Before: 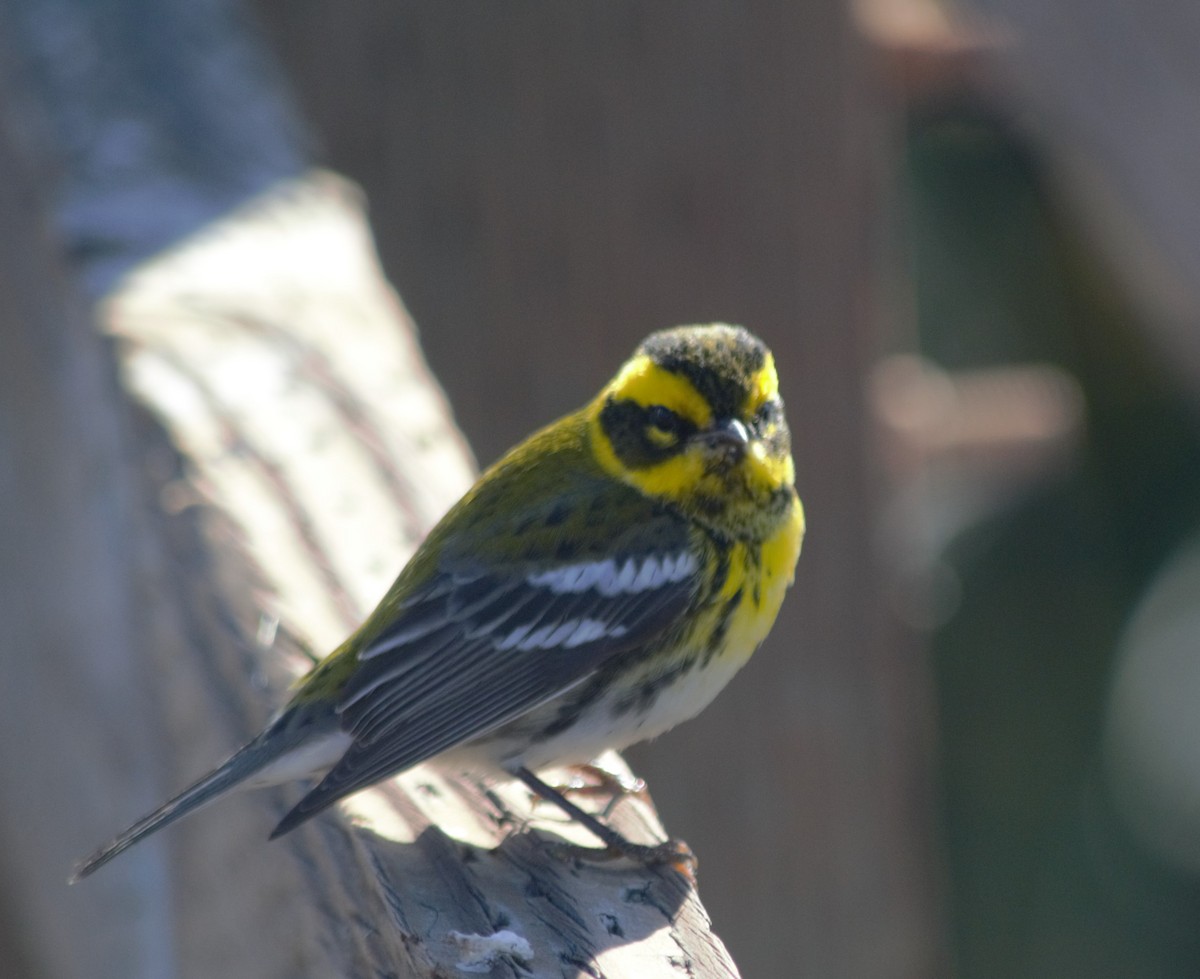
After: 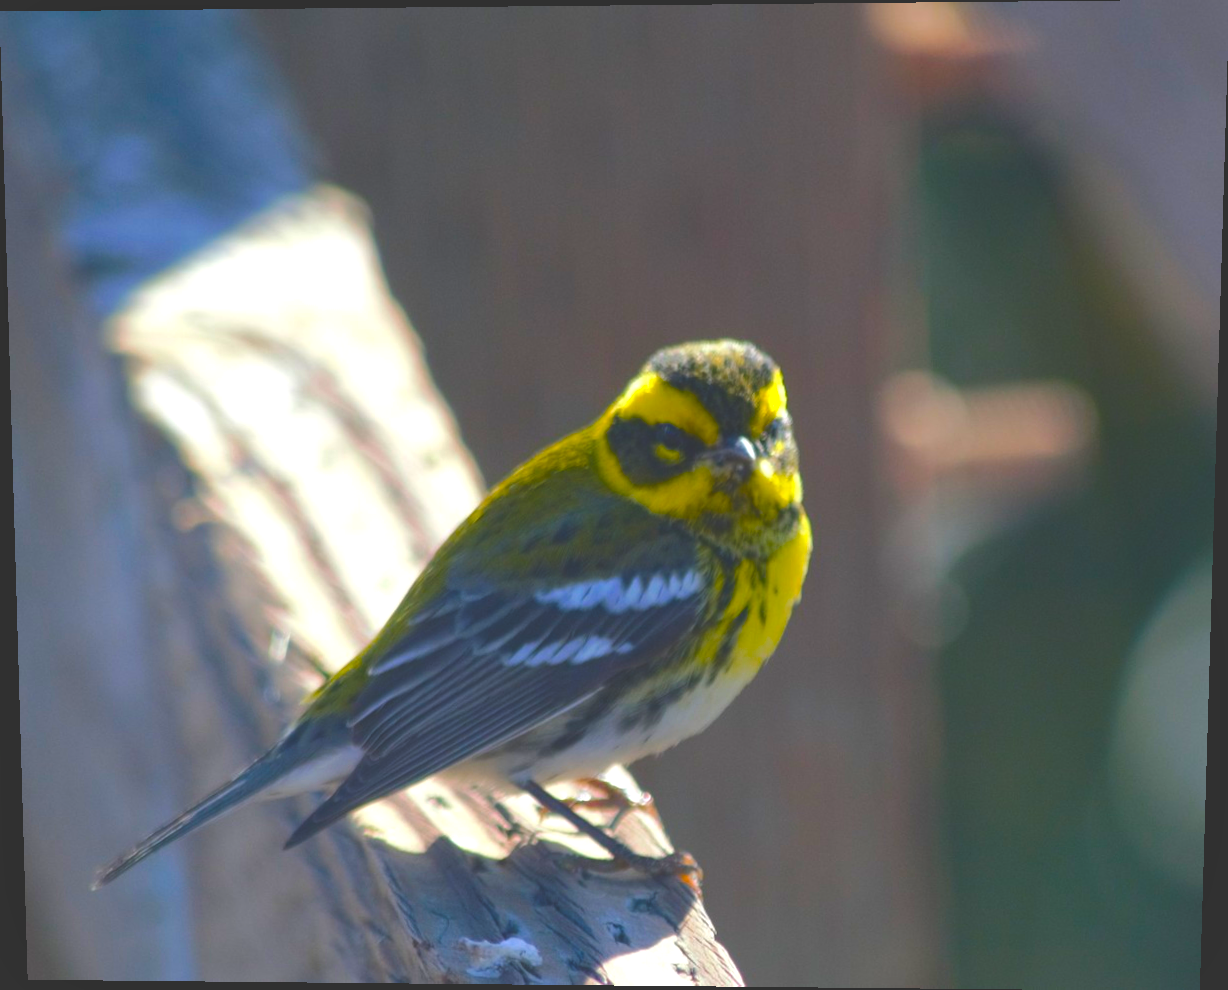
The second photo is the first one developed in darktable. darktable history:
exposure: black level correction -0.036, exposure -0.497 EV, compensate highlight preservation false
local contrast: mode bilateral grid, contrast 20, coarseness 50, detail 120%, midtone range 0.2
color balance rgb: linear chroma grading › global chroma 25%, perceptual saturation grading › global saturation 45%, perceptual saturation grading › highlights -50%, perceptual saturation grading › shadows 30%, perceptual brilliance grading › global brilliance 18%, global vibrance 40%
rotate and perspective: lens shift (vertical) 0.048, lens shift (horizontal) -0.024, automatic cropping off
